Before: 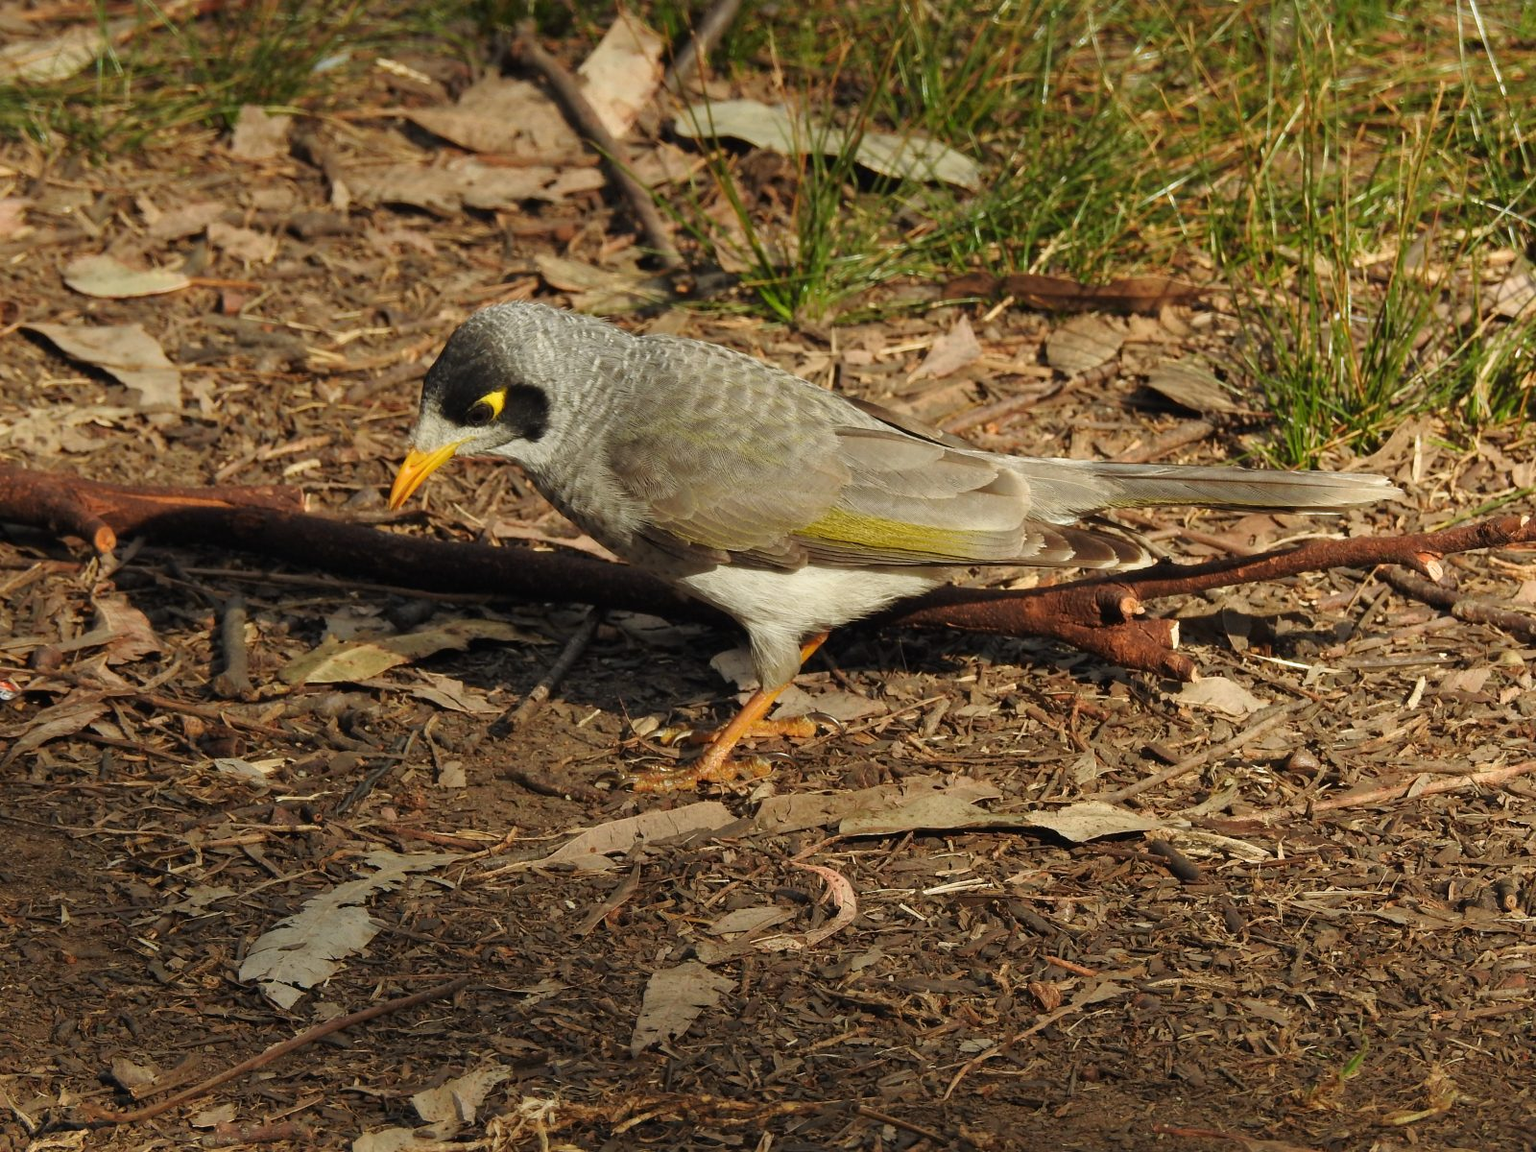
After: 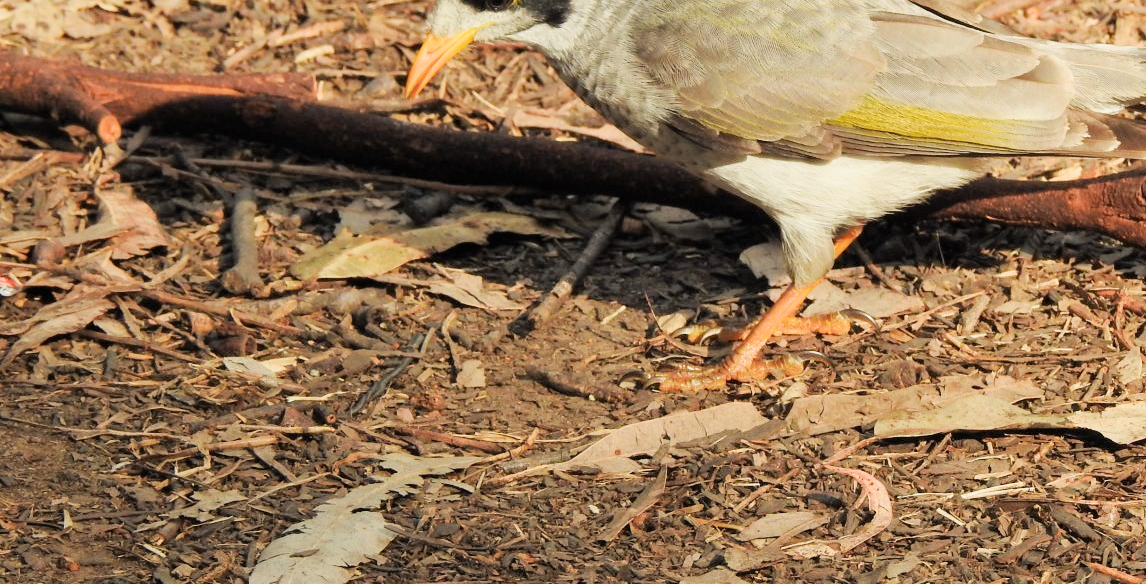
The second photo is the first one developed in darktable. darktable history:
exposure: black level correction 0, exposure 1.441 EV, compensate exposure bias true, compensate highlight preservation false
crop: top 36.164%, right 28.316%, bottom 15.122%
filmic rgb: black relative exposure -7.65 EV, white relative exposure 4.56 EV, hardness 3.61
